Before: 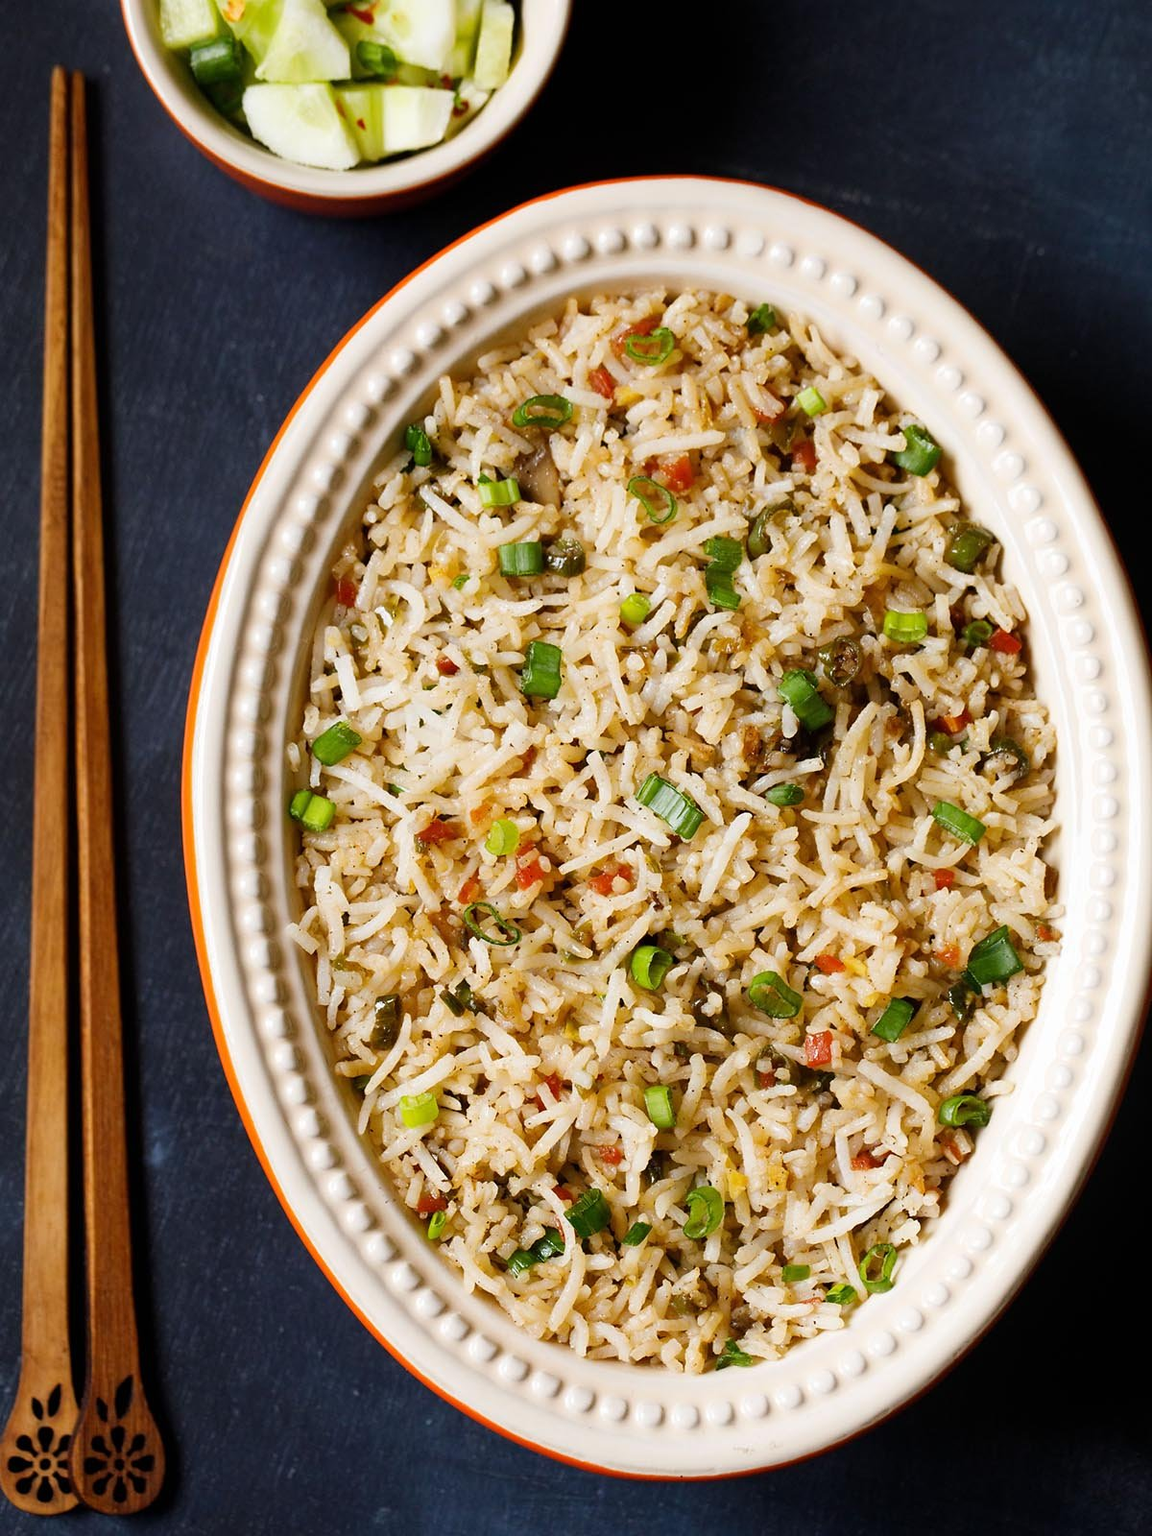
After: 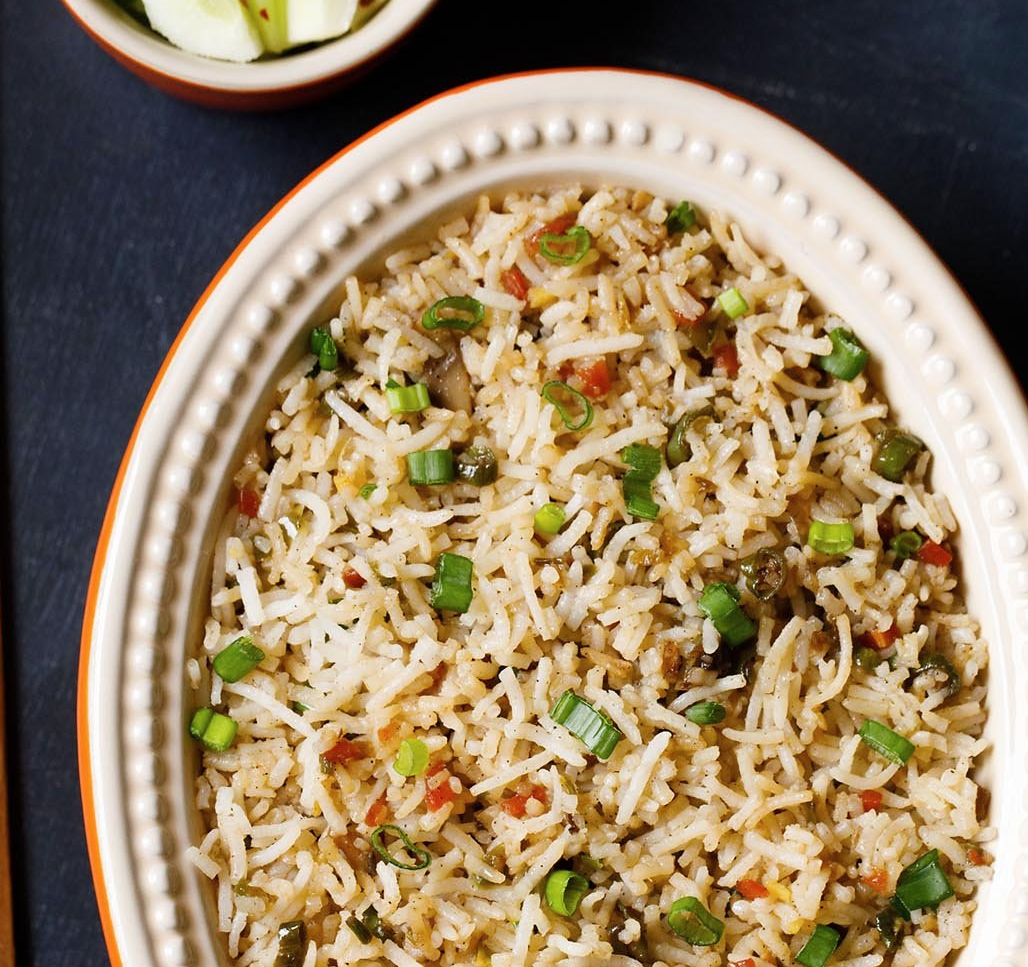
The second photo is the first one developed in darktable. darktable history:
contrast brightness saturation: contrast 0.01, saturation -0.05
crop and rotate: left 9.345%, top 7.22%, right 4.982%, bottom 32.331%
